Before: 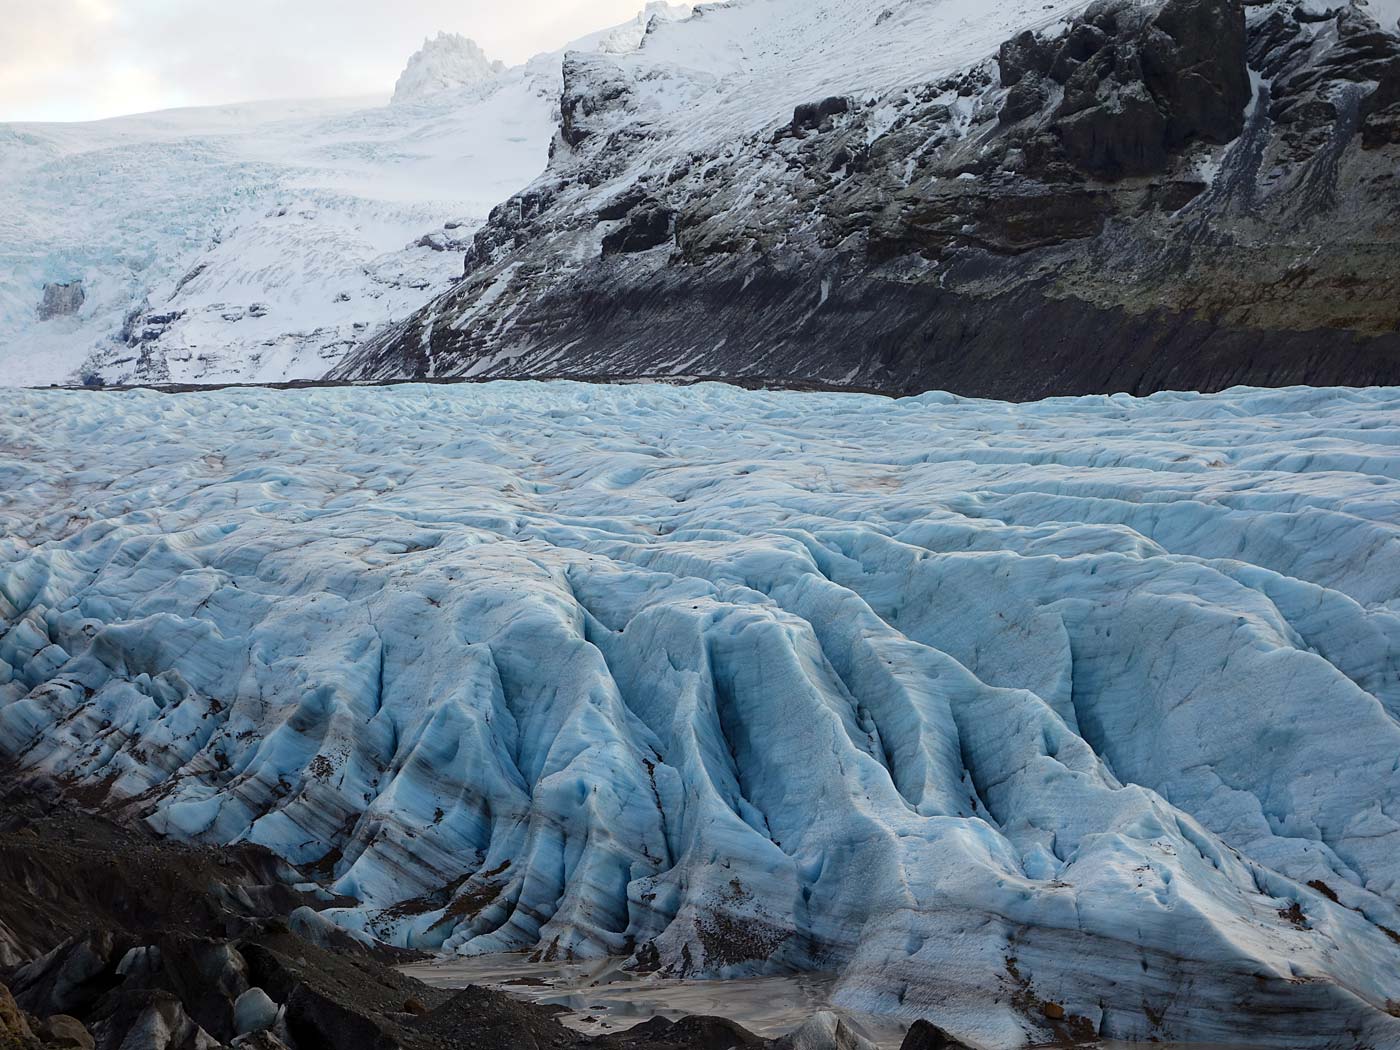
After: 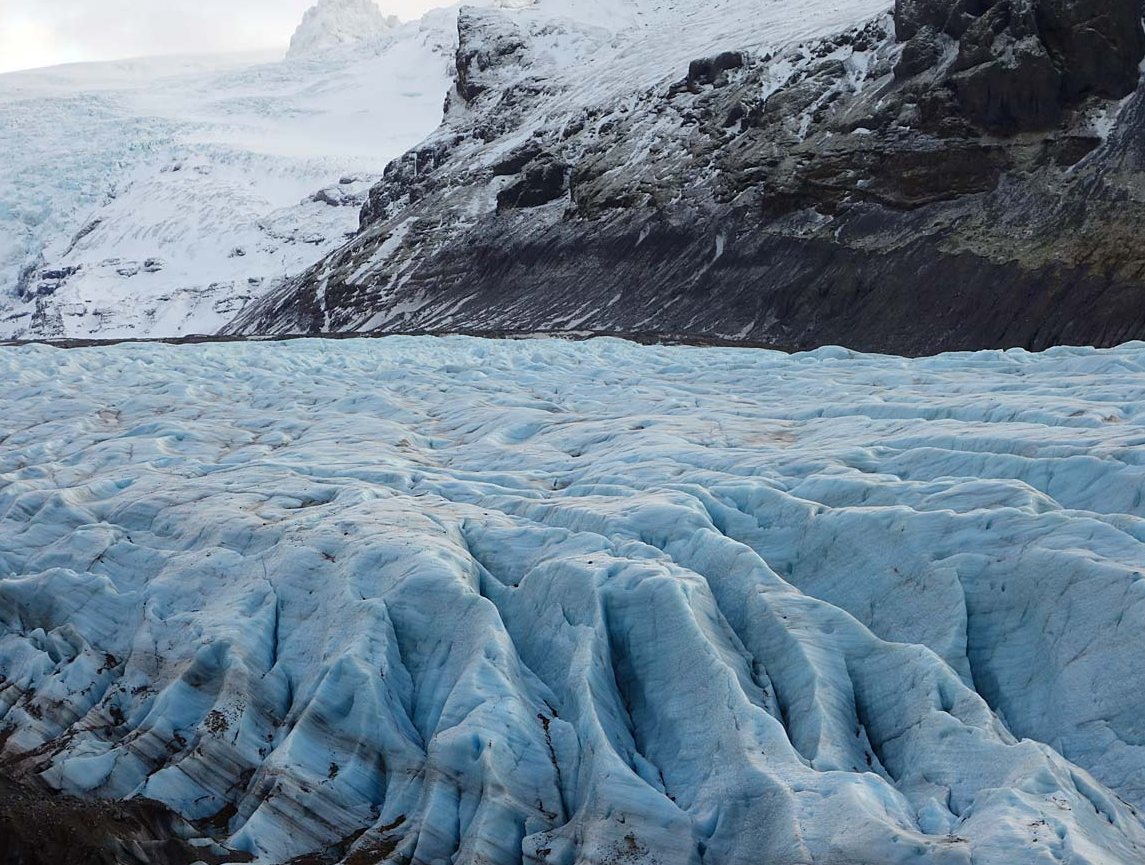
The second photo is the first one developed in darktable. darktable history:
crop and rotate: left 7.586%, top 4.403%, right 10.601%, bottom 13.205%
